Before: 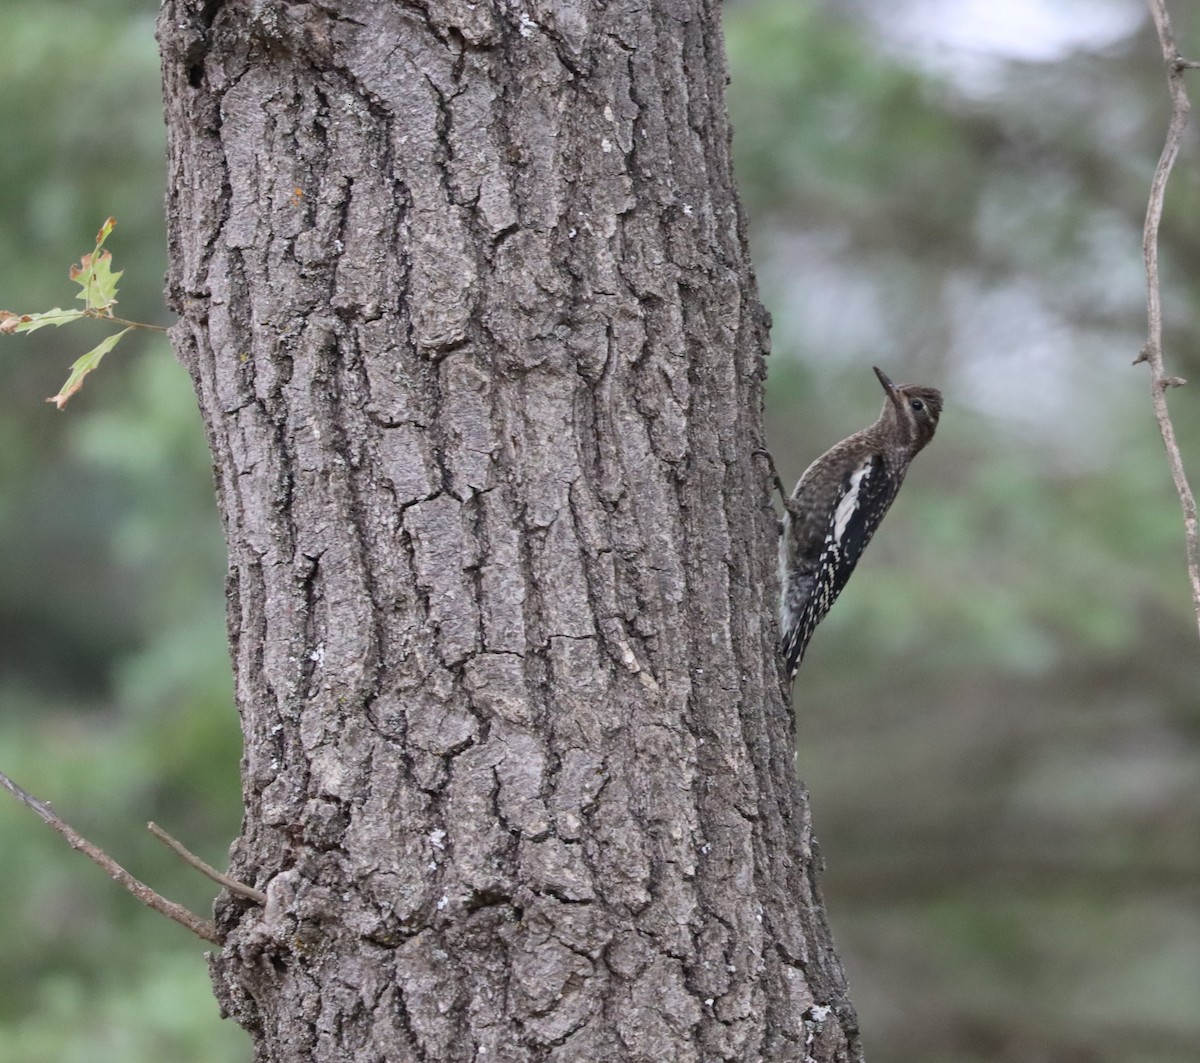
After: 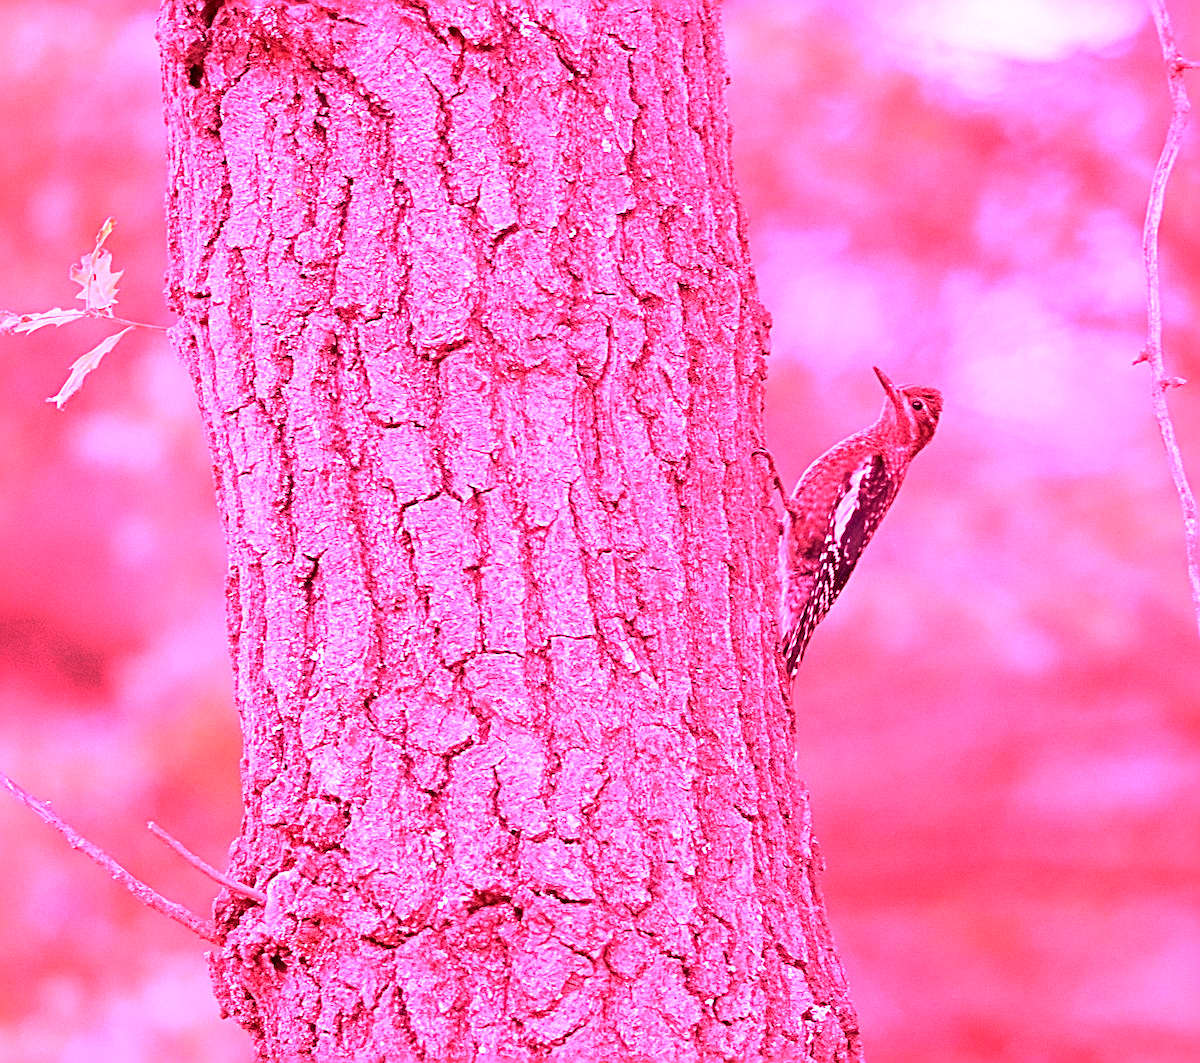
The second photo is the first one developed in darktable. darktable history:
exposure: black level correction 0.01, exposure 0.011 EV, compensate highlight preservation false
sharpen: radius 2.167, amount 0.381, threshold 0
white balance: red 4.26, blue 1.802
